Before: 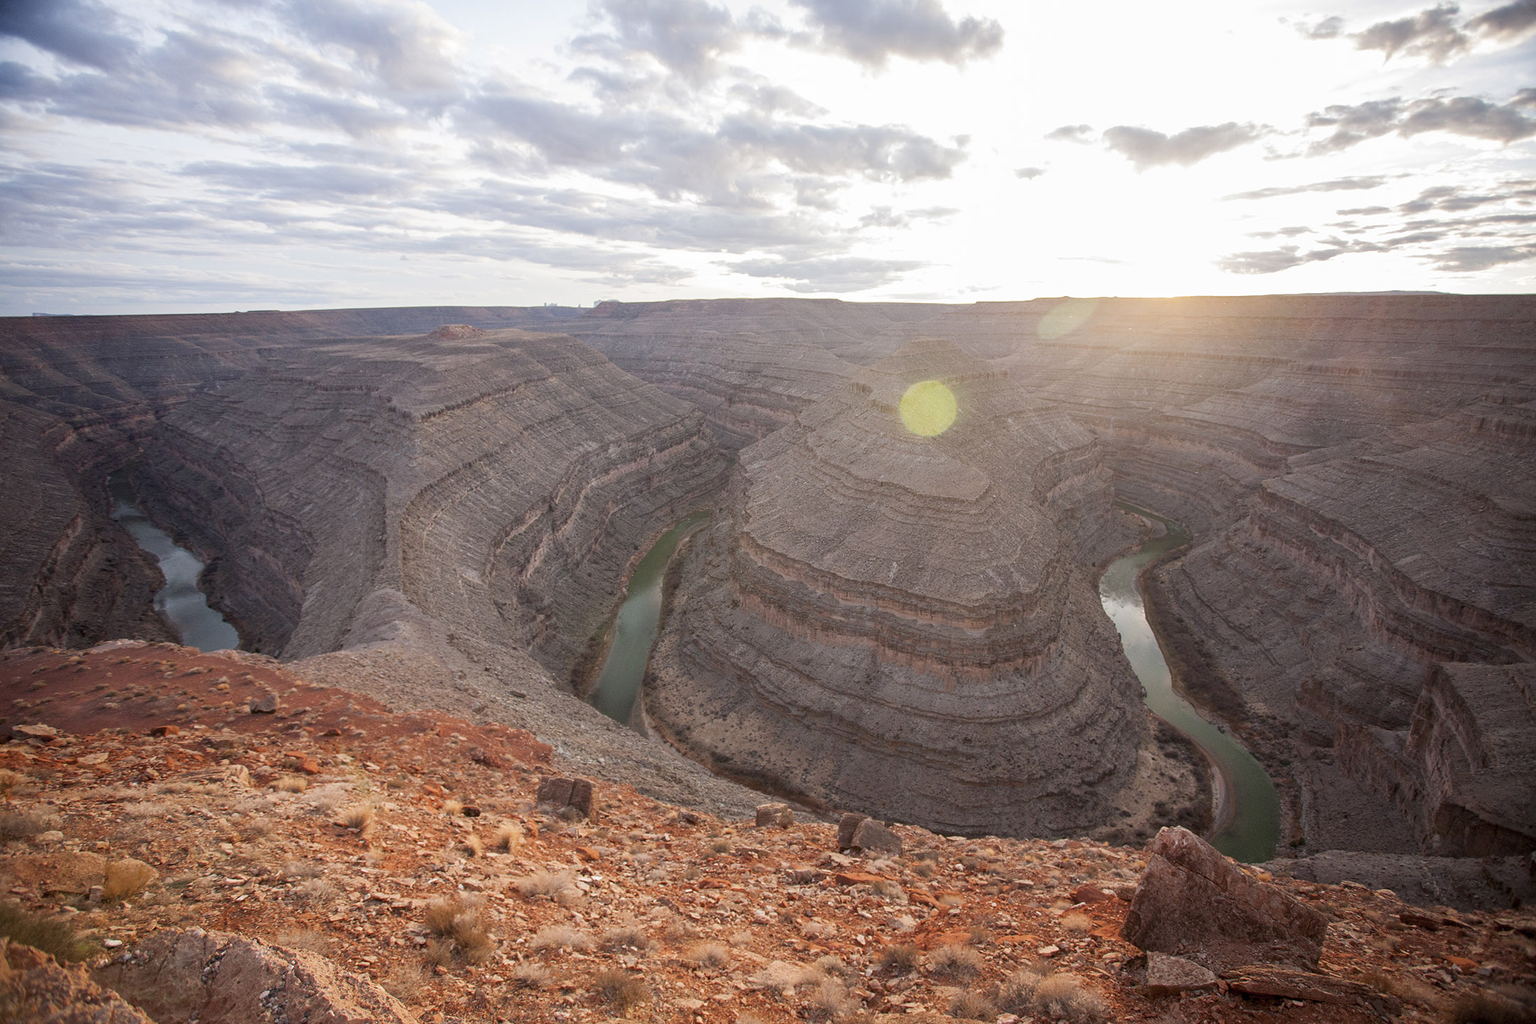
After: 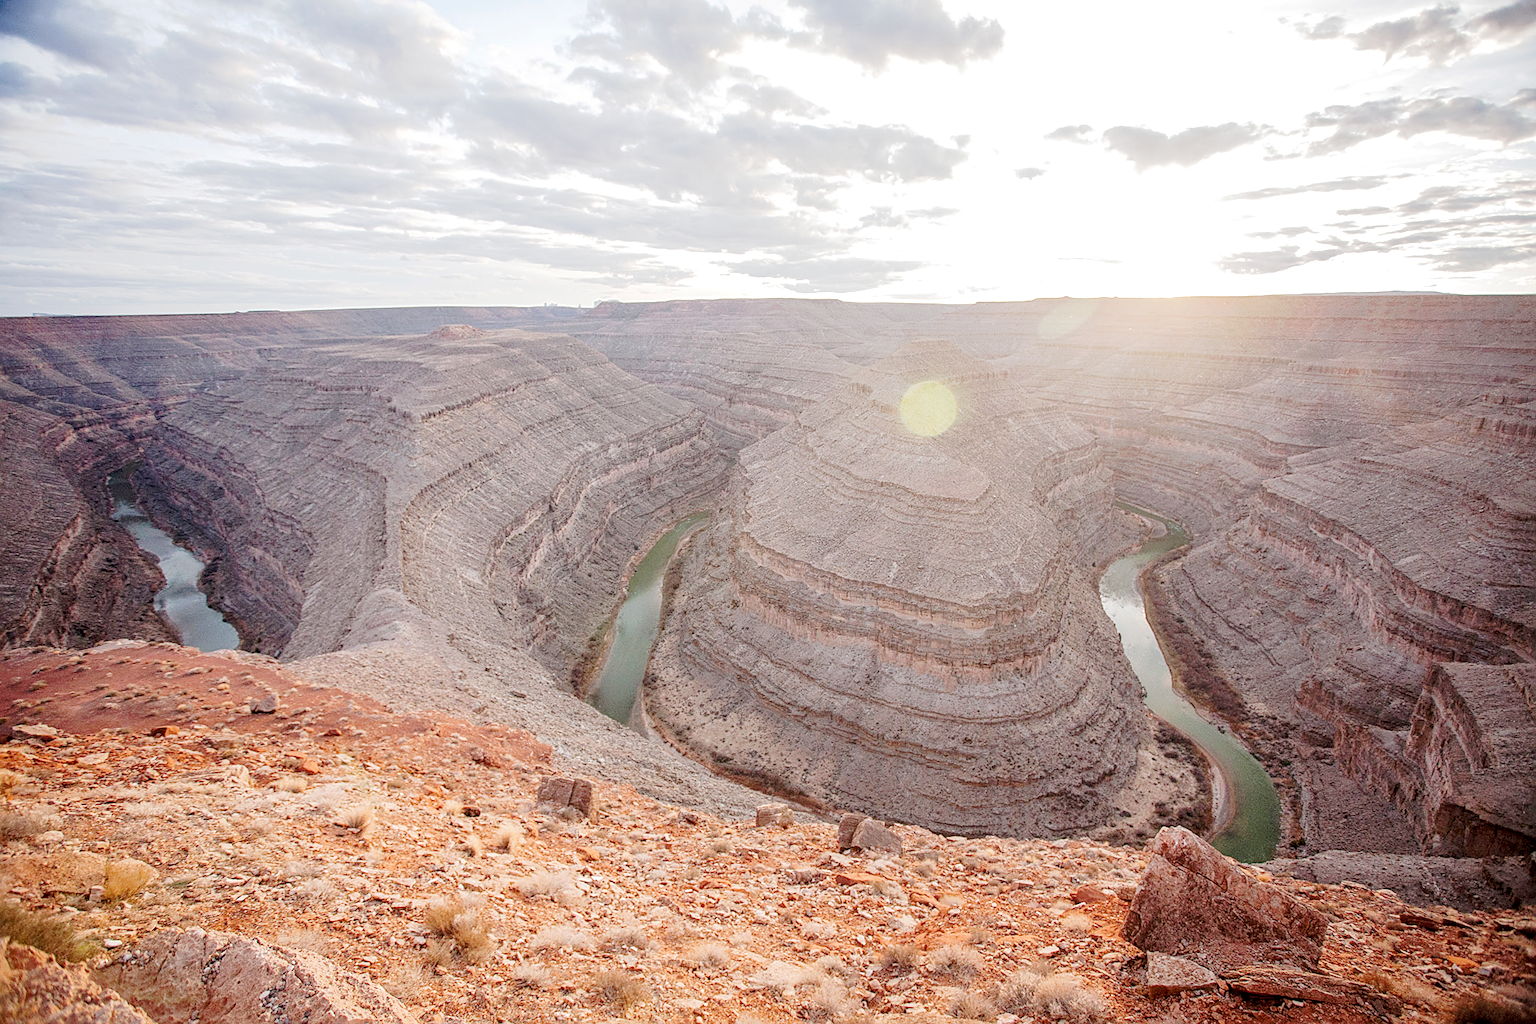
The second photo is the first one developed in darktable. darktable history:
sharpen: on, module defaults
local contrast: on, module defaults
tone curve: curves: ch0 [(0, 0) (0.003, 0.021) (0.011, 0.033) (0.025, 0.059) (0.044, 0.097) (0.069, 0.141) (0.1, 0.186) (0.136, 0.237) (0.177, 0.298) (0.224, 0.378) (0.277, 0.47) (0.335, 0.542) (0.399, 0.605) (0.468, 0.678) (0.543, 0.724) (0.623, 0.787) (0.709, 0.829) (0.801, 0.875) (0.898, 0.912) (1, 1)], preserve colors none
